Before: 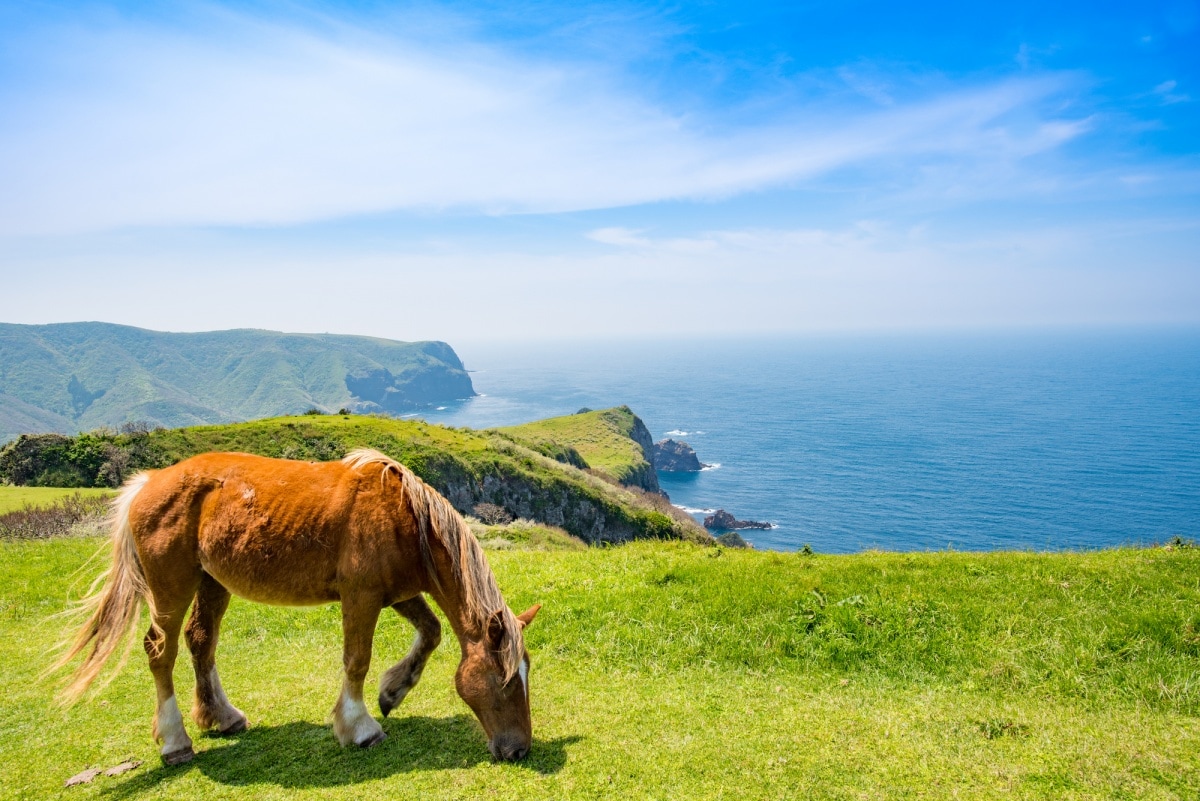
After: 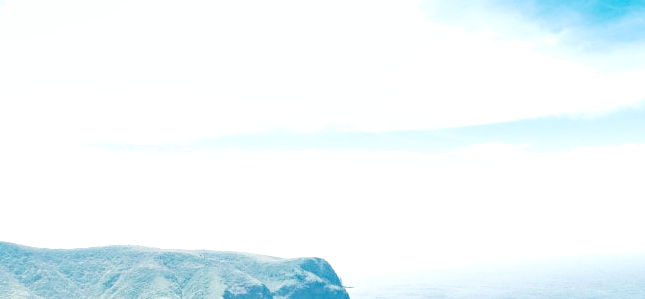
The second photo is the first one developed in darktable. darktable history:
exposure: exposure 0.606 EV, compensate highlight preservation false
local contrast: on, module defaults
crop: left 10.246%, top 10.565%, right 35.988%, bottom 52.095%
base curve: curves: ch0 [(0, 0) (0.028, 0.03) (0.121, 0.232) (0.46, 0.748) (0.859, 0.968) (1, 1)], preserve colors none
shadows and highlights: shadows 39.8, highlights -59.93
